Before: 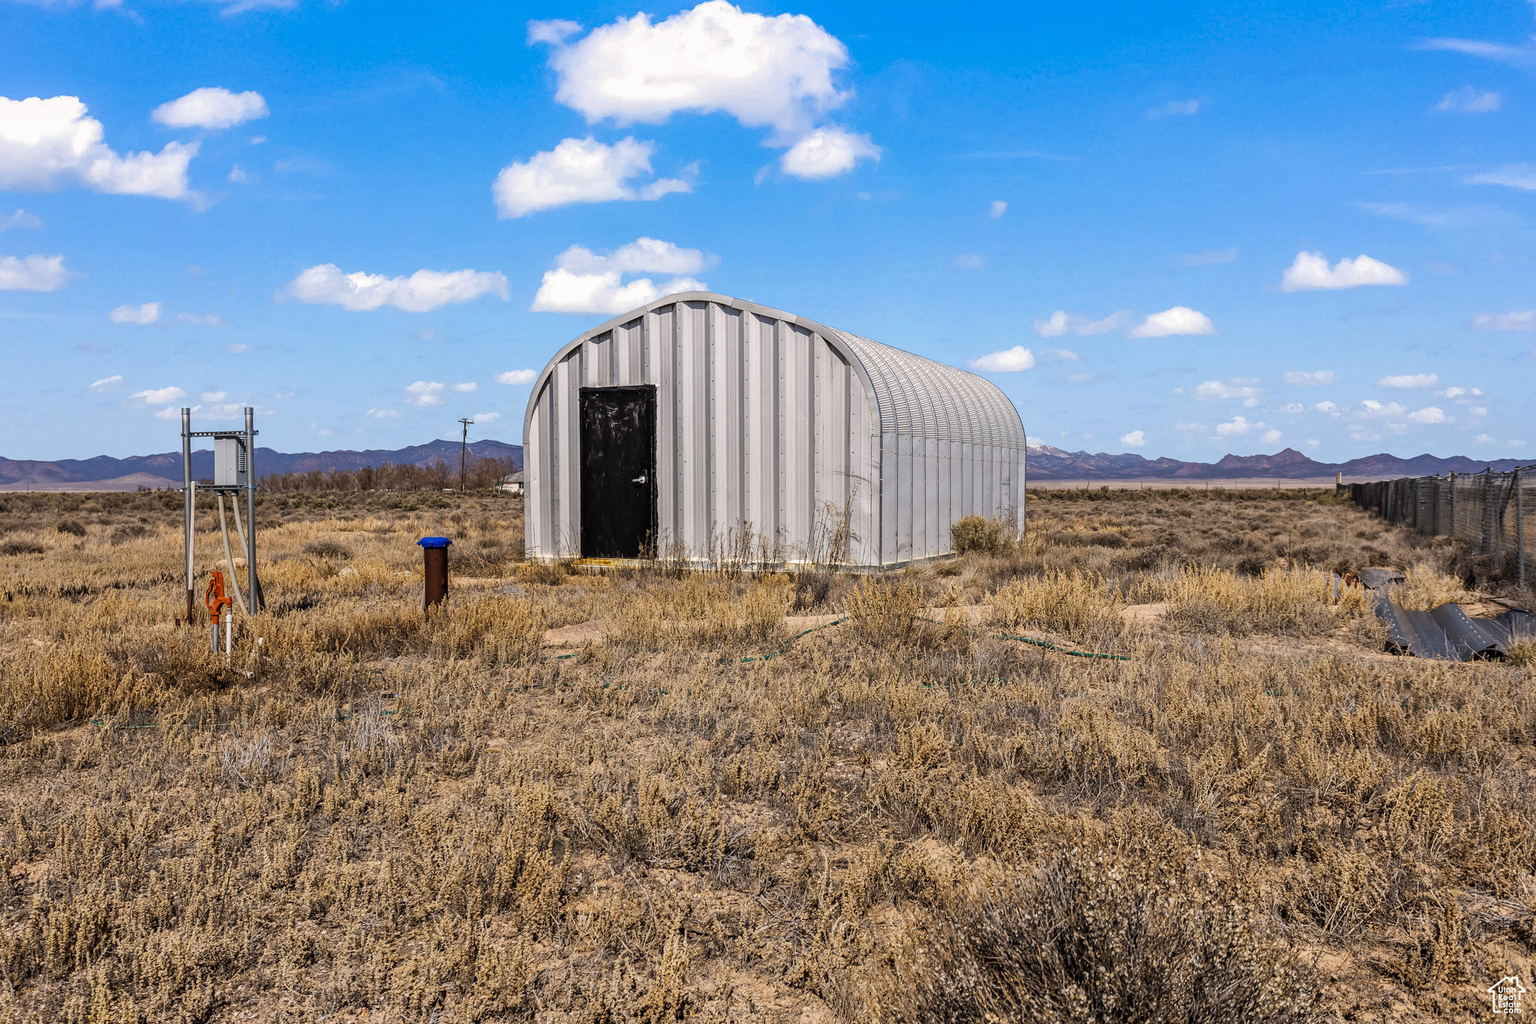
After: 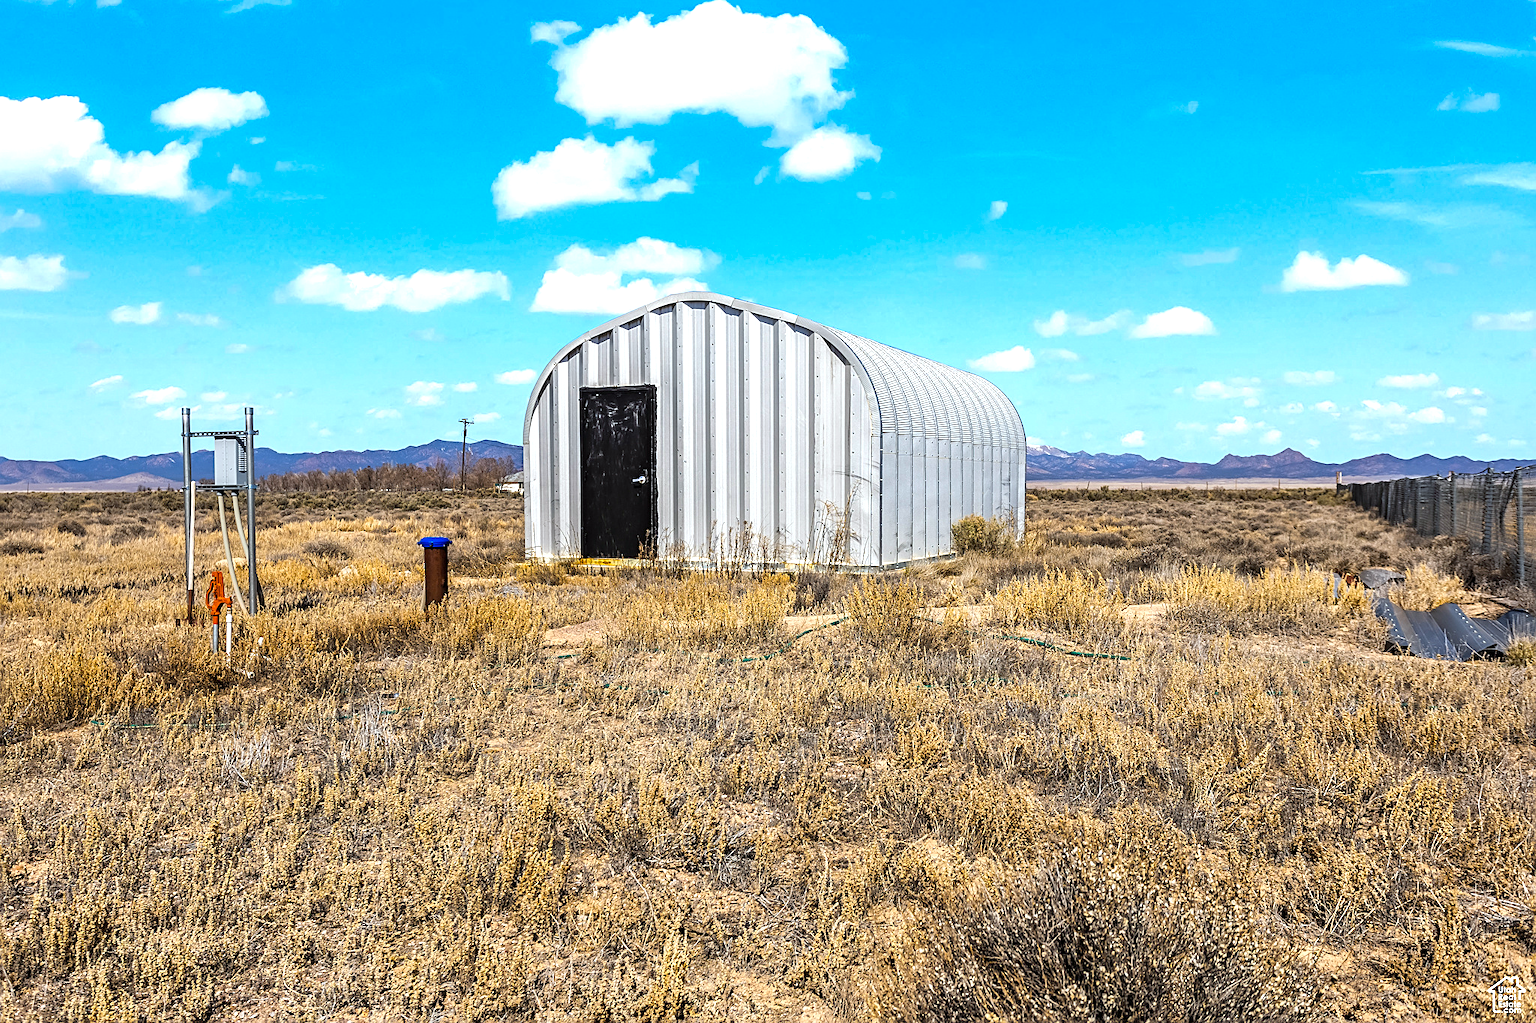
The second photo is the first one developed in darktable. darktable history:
sharpen: on, module defaults
color balance rgb: highlights gain › chroma 1.66%, highlights gain › hue 55.48°, perceptual saturation grading › global saturation 25.306%
color correction: highlights a* -9.95, highlights b* -10.11
exposure: black level correction 0, exposure 0.699 EV, compensate exposure bias true, compensate highlight preservation false
